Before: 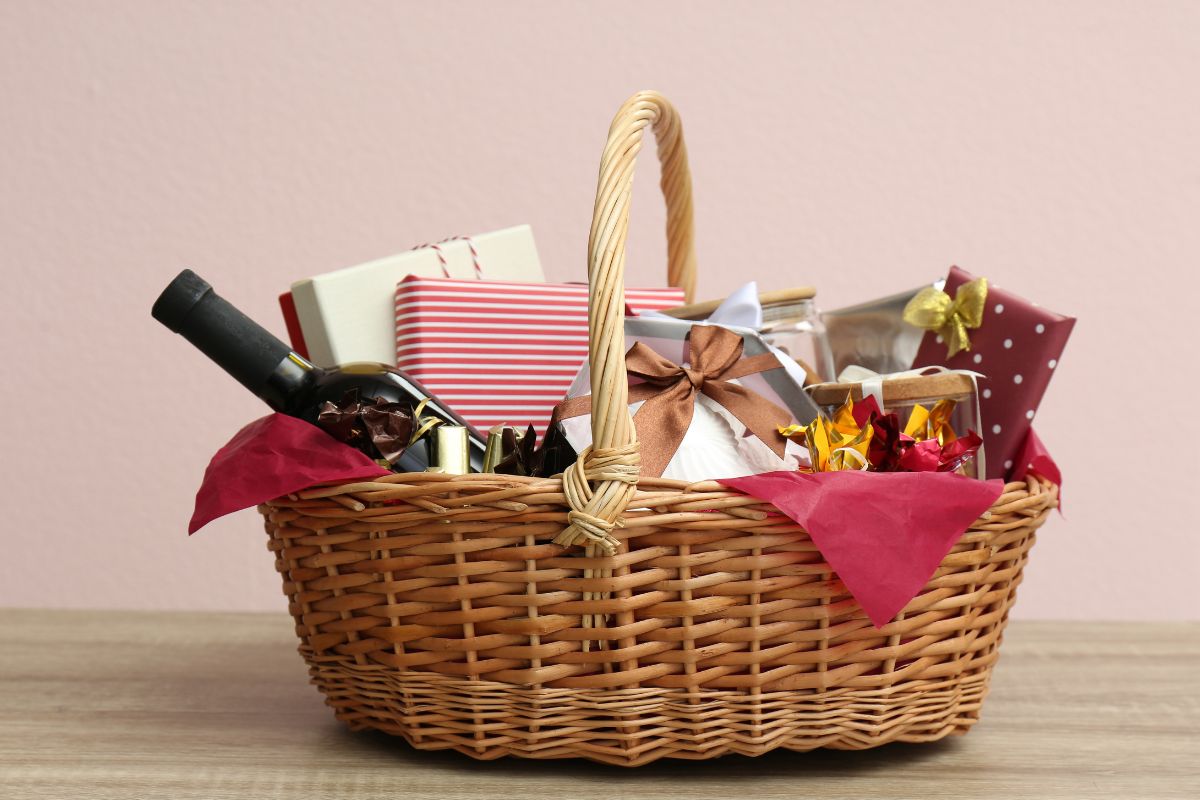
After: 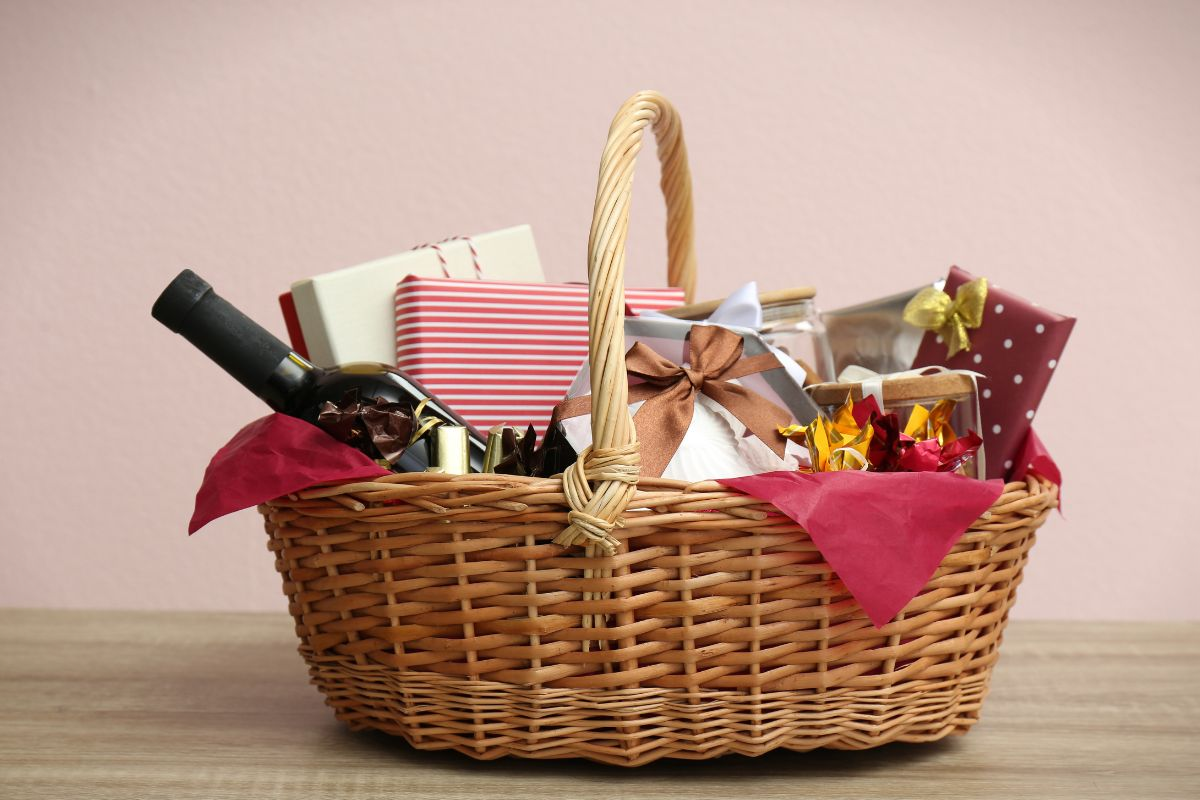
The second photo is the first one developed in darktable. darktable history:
vignetting: fall-off start 99.5%, saturation 0.379, center (0, 0.007), width/height ratio 1.307
